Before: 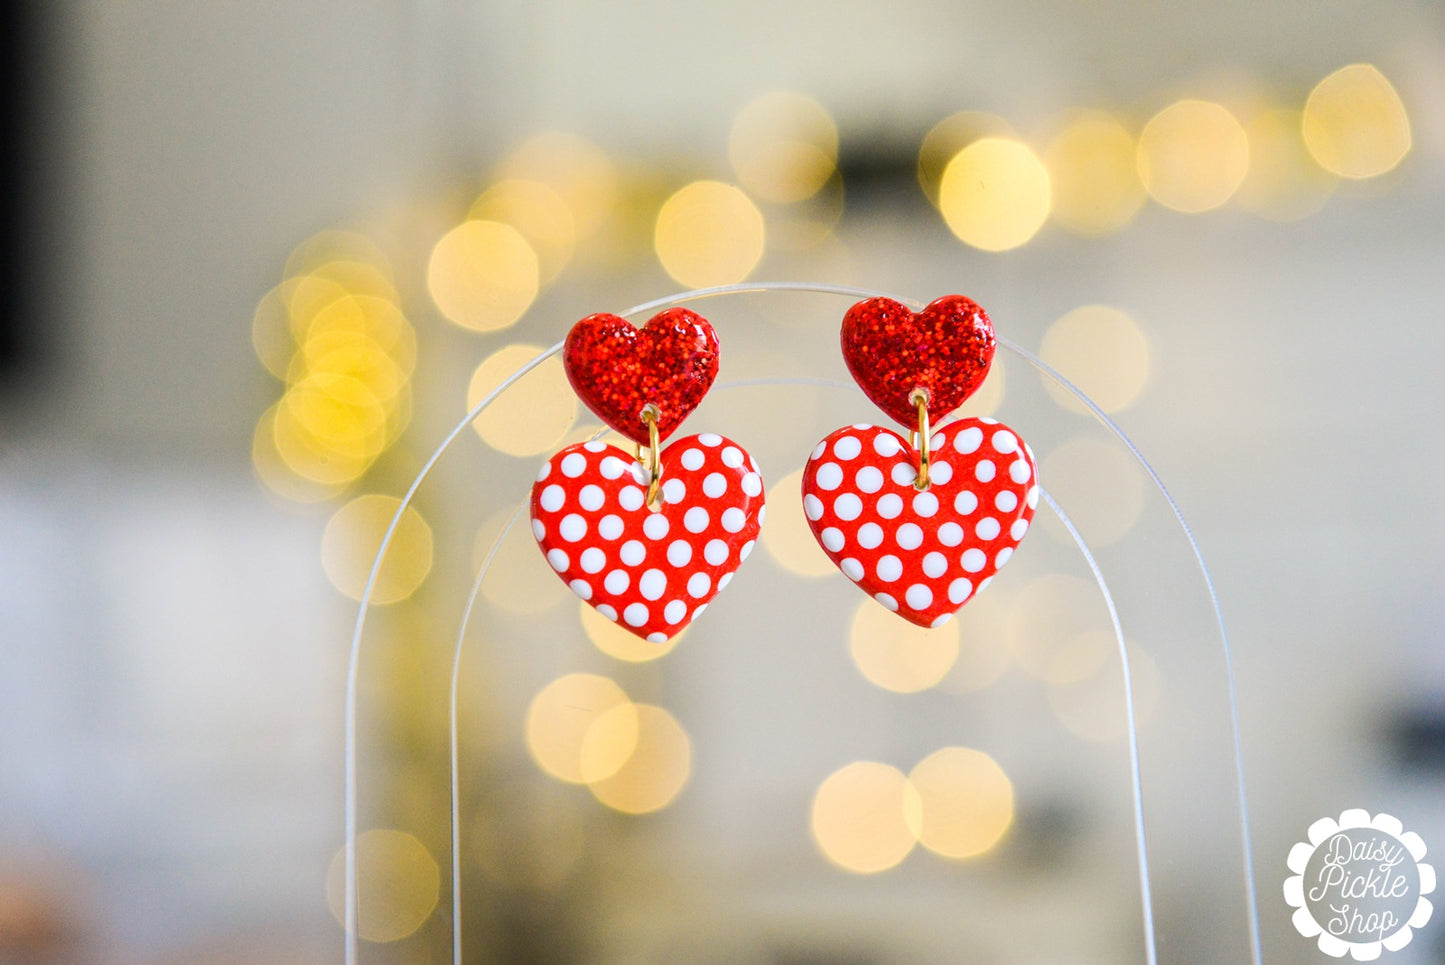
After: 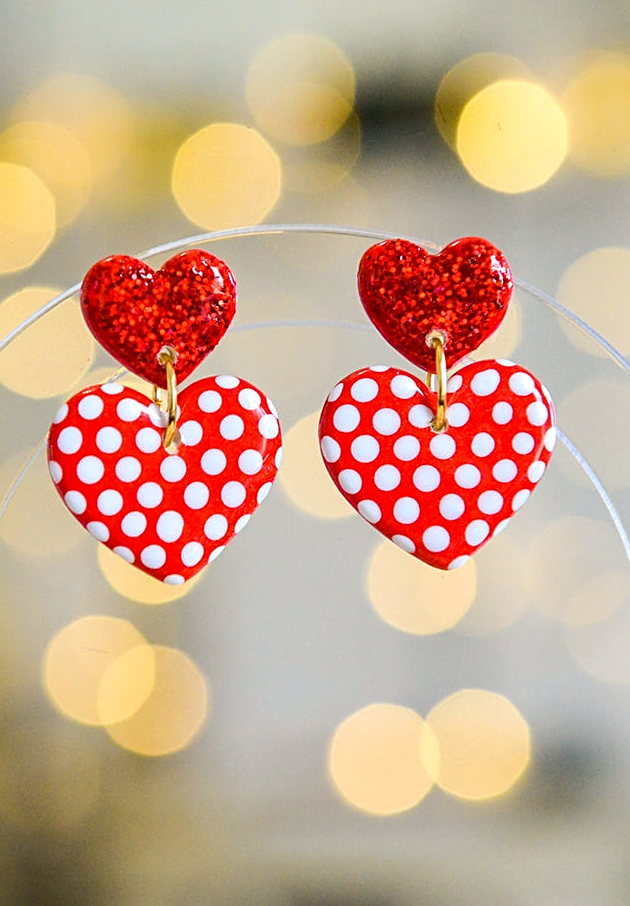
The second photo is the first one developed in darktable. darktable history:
haze removal: compatibility mode true, adaptive false
crop: left 33.482%, top 6.038%, right 22.886%
sharpen: on, module defaults
